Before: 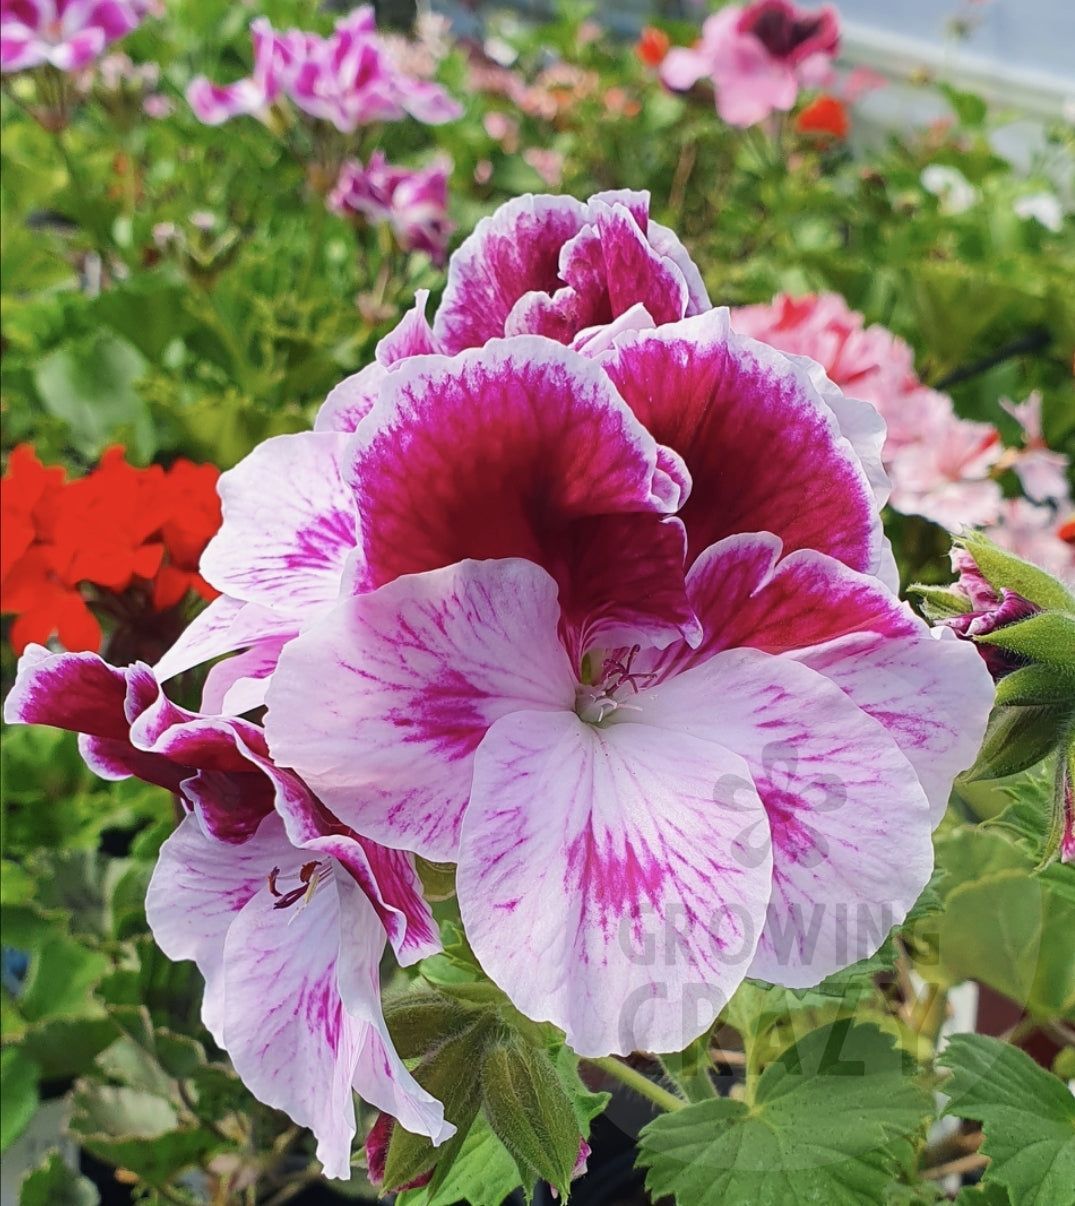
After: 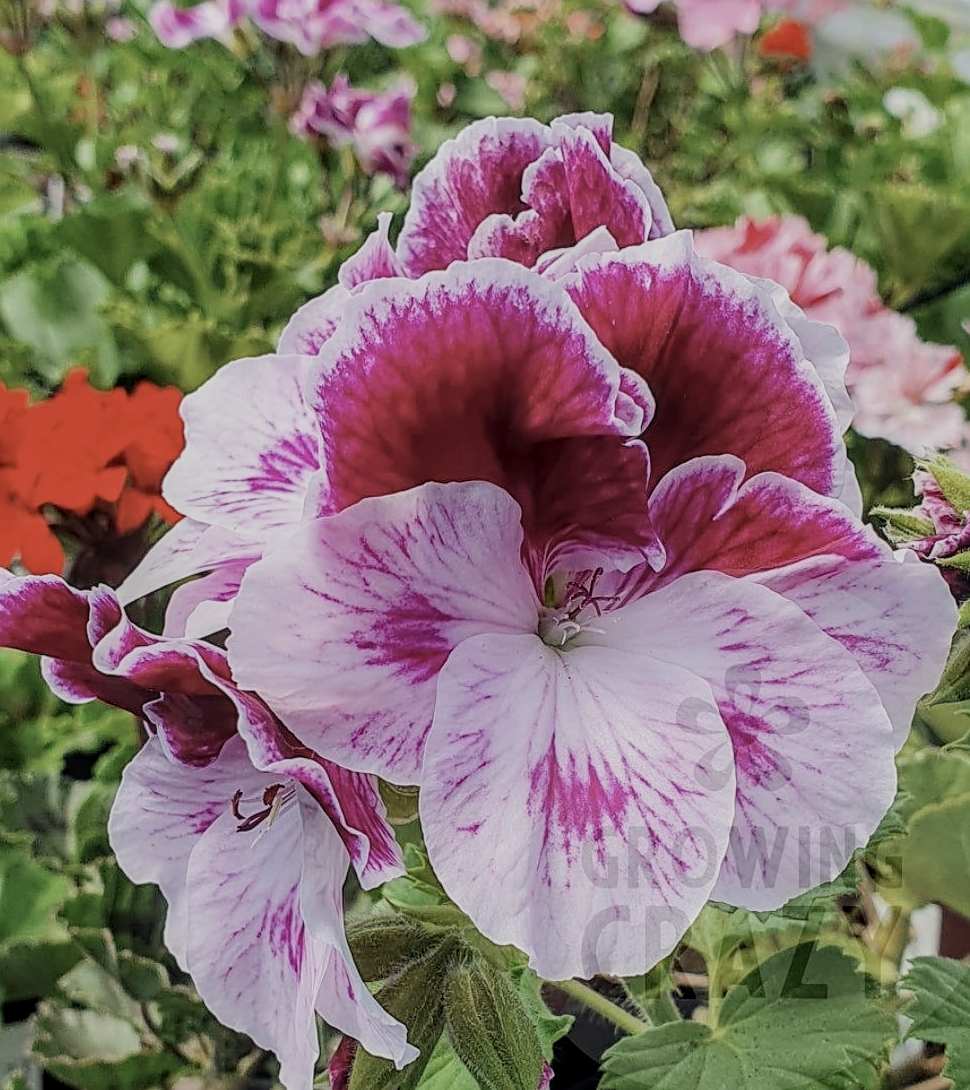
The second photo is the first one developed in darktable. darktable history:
color correction: highlights b* -0.014, saturation 0.785
crop: left 3.479%, top 6.395%, right 6.234%, bottom 3.178%
sharpen: on, module defaults
filmic rgb: black relative exposure -7.65 EV, white relative exposure 4.56 EV, hardness 3.61
local contrast: highlights 0%, shadows 3%, detail 133%
